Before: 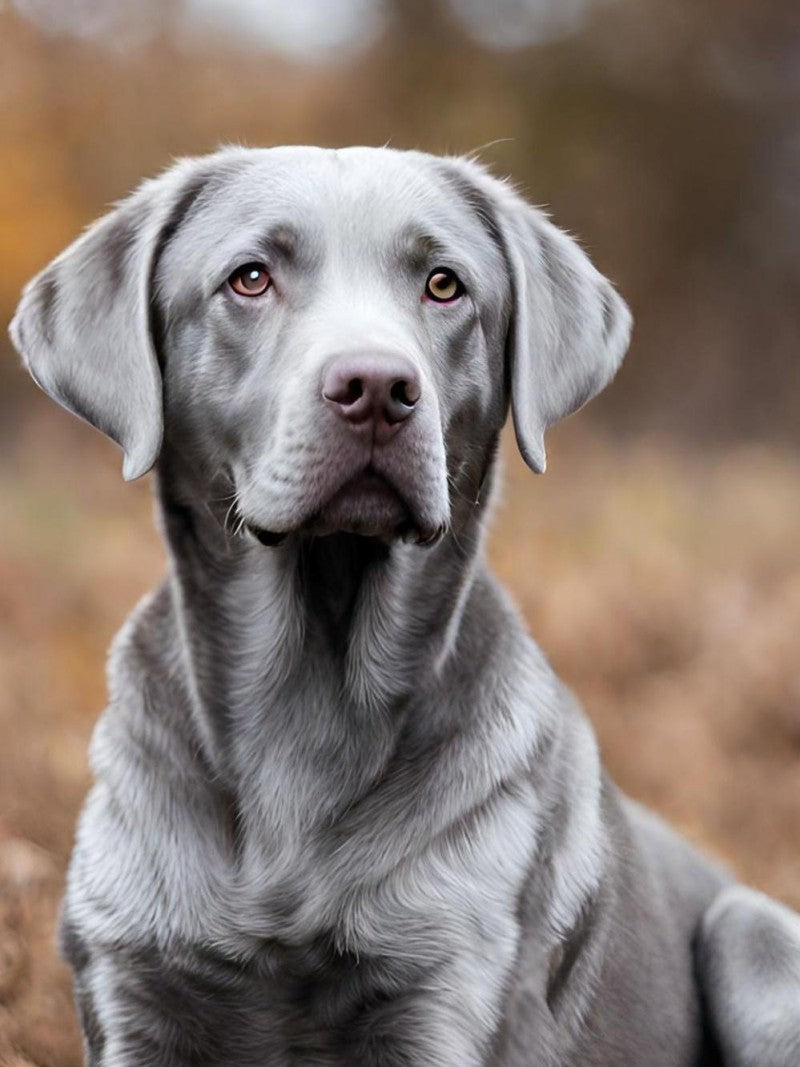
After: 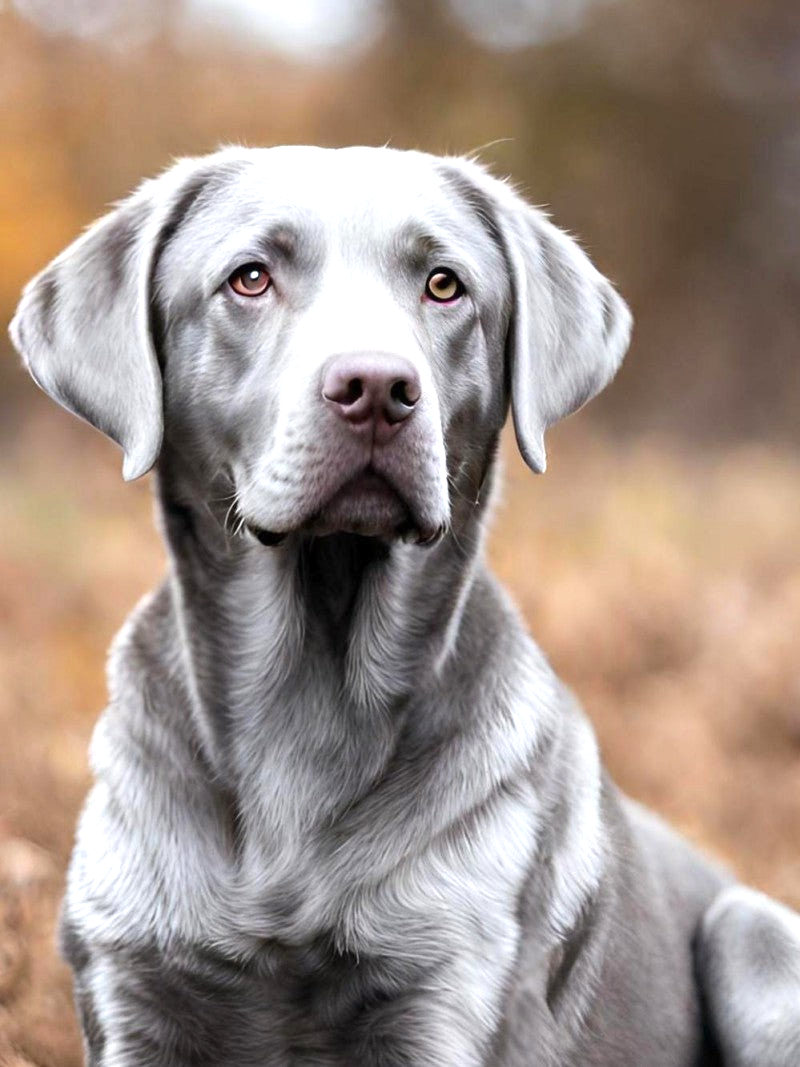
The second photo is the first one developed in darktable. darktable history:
exposure: exposure 0.605 EV, compensate exposure bias true, compensate highlight preservation false
